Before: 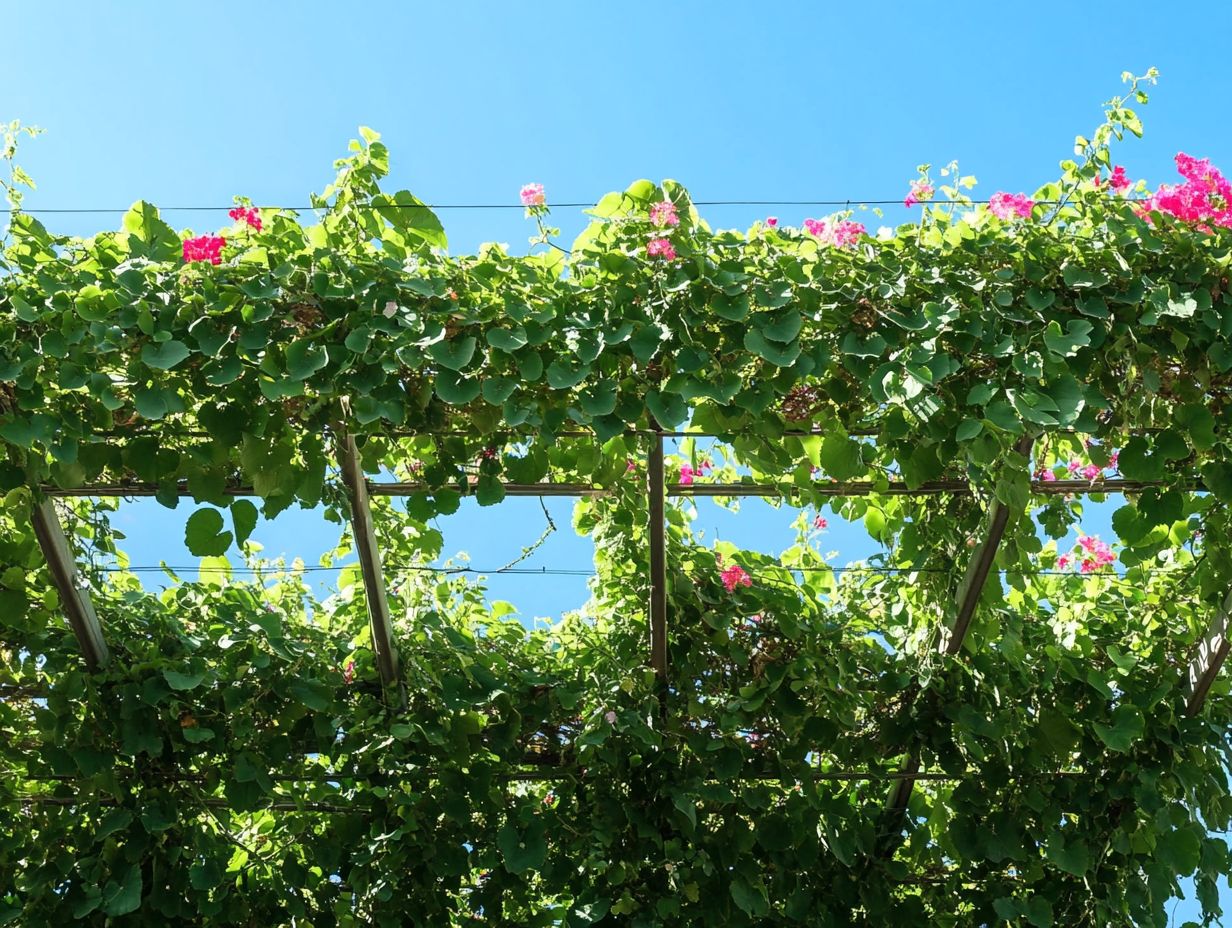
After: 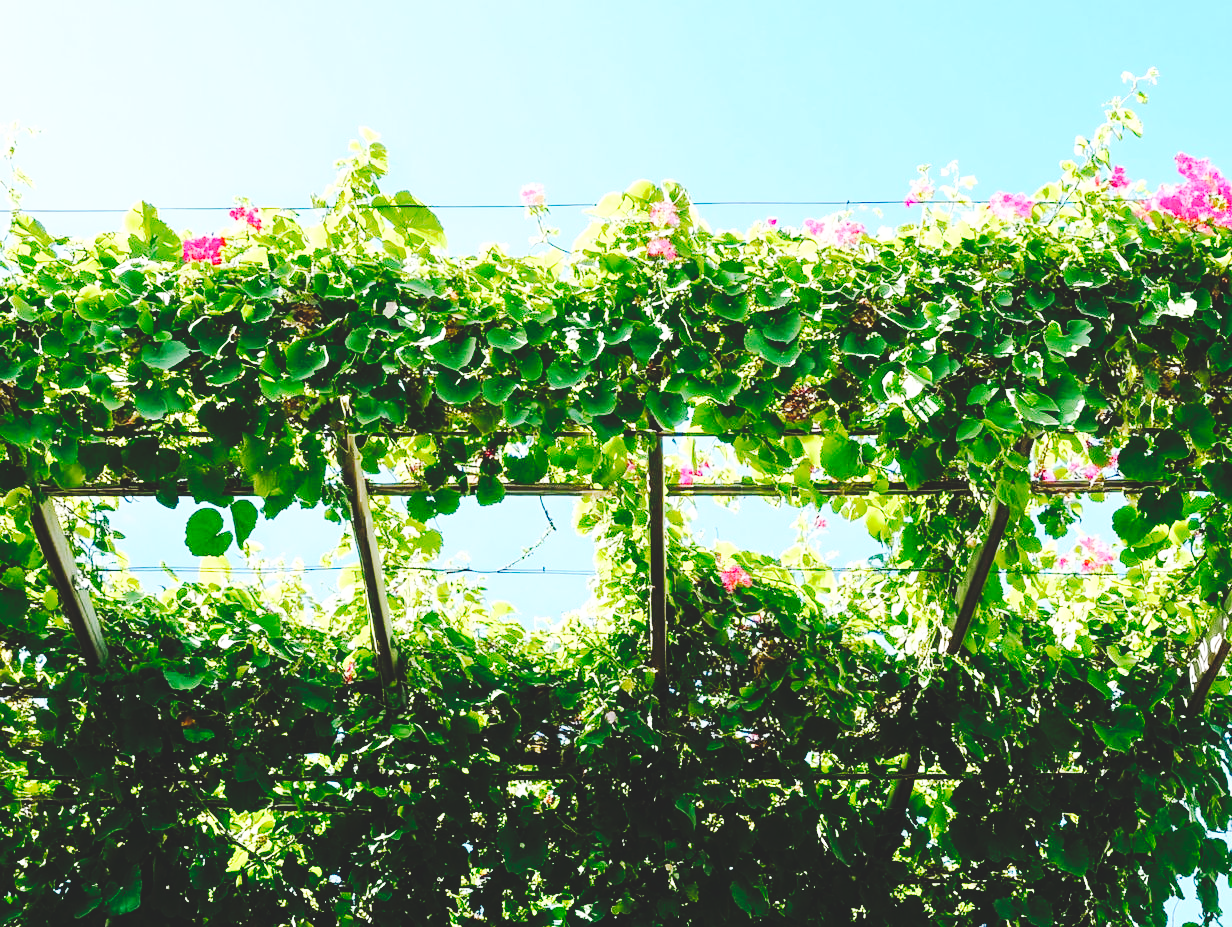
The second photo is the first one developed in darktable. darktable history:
base curve: curves: ch0 [(0, 0) (0.007, 0.004) (0.027, 0.03) (0.046, 0.07) (0.207, 0.54) (0.442, 0.872) (0.673, 0.972) (1, 1)], preserve colors none
crop: bottom 0.071%
tone curve: curves: ch0 [(0, 0) (0.003, 0.132) (0.011, 0.136) (0.025, 0.14) (0.044, 0.147) (0.069, 0.149) (0.1, 0.156) (0.136, 0.163) (0.177, 0.177) (0.224, 0.2) (0.277, 0.251) (0.335, 0.311) (0.399, 0.387) (0.468, 0.487) (0.543, 0.585) (0.623, 0.675) (0.709, 0.742) (0.801, 0.81) (0.898, 0.867) (1, 1)], preserve colors none
